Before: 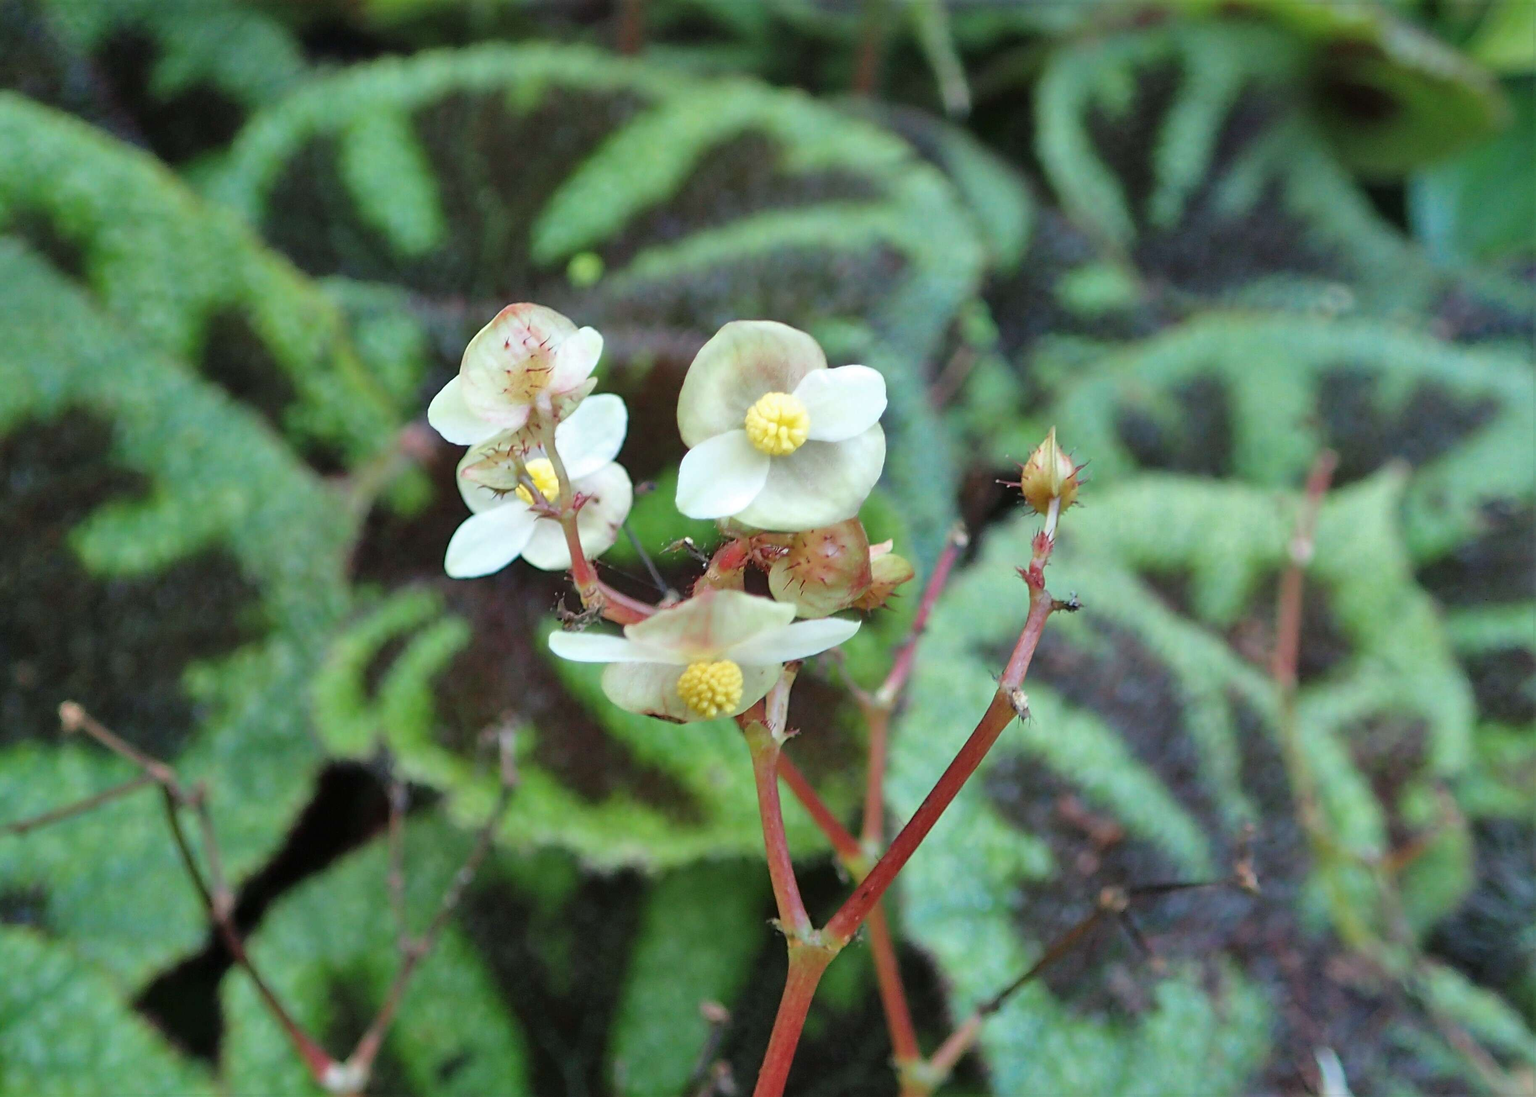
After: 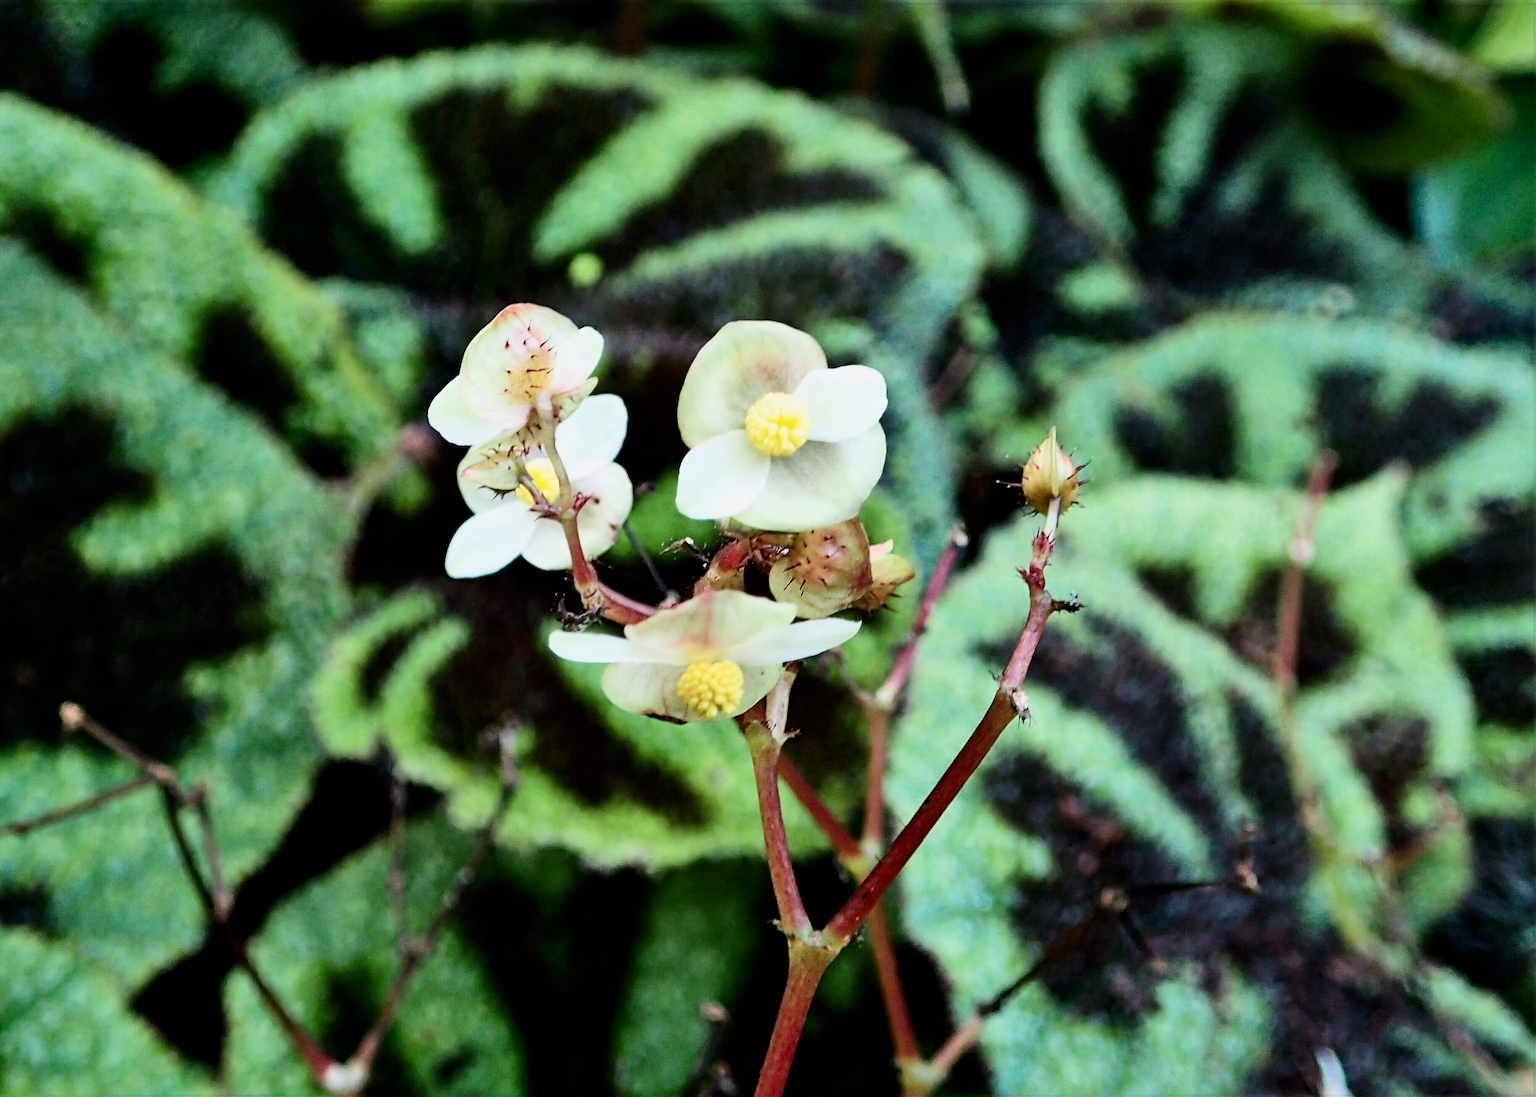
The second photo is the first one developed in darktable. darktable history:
haze removal: strength 0.29, distance 0.25, compatibility mode true, adaptive false
contrast brightness saturation: contrast 0.28
filmic rgb: black relative exposure -5 EV, hardness 2.88, contrast 1.4, highlights saturation mix -30%
